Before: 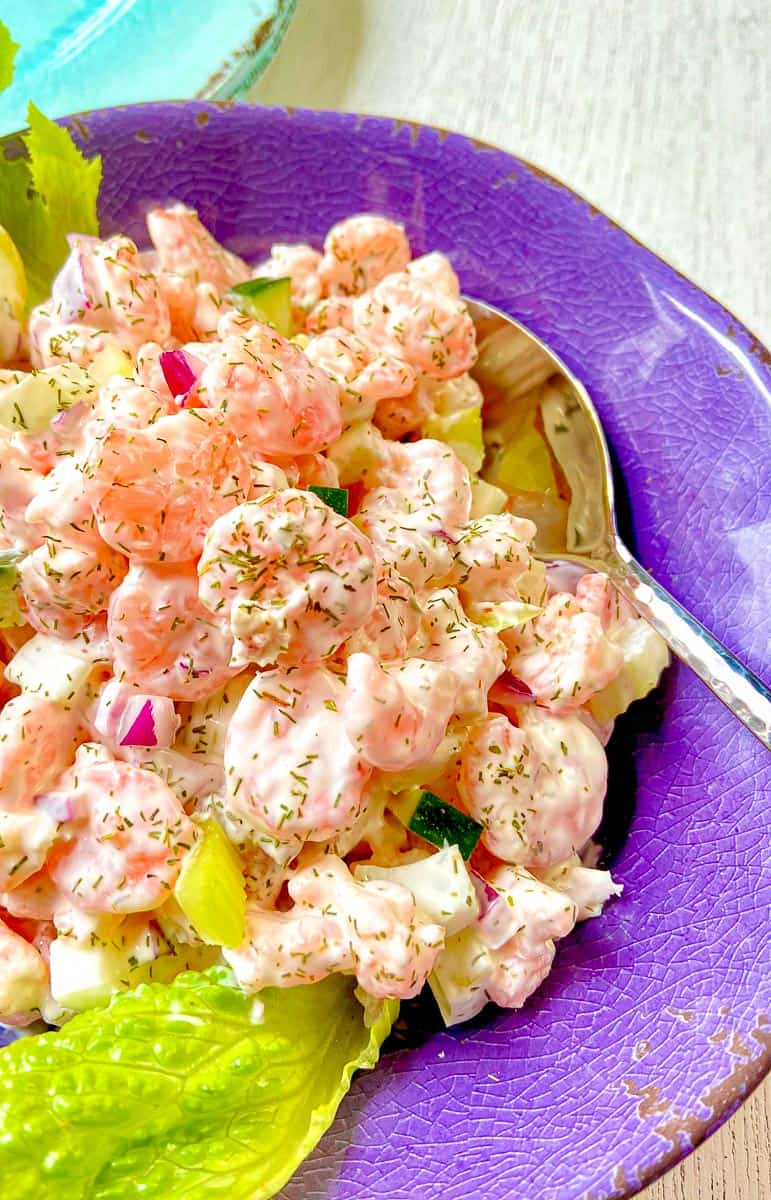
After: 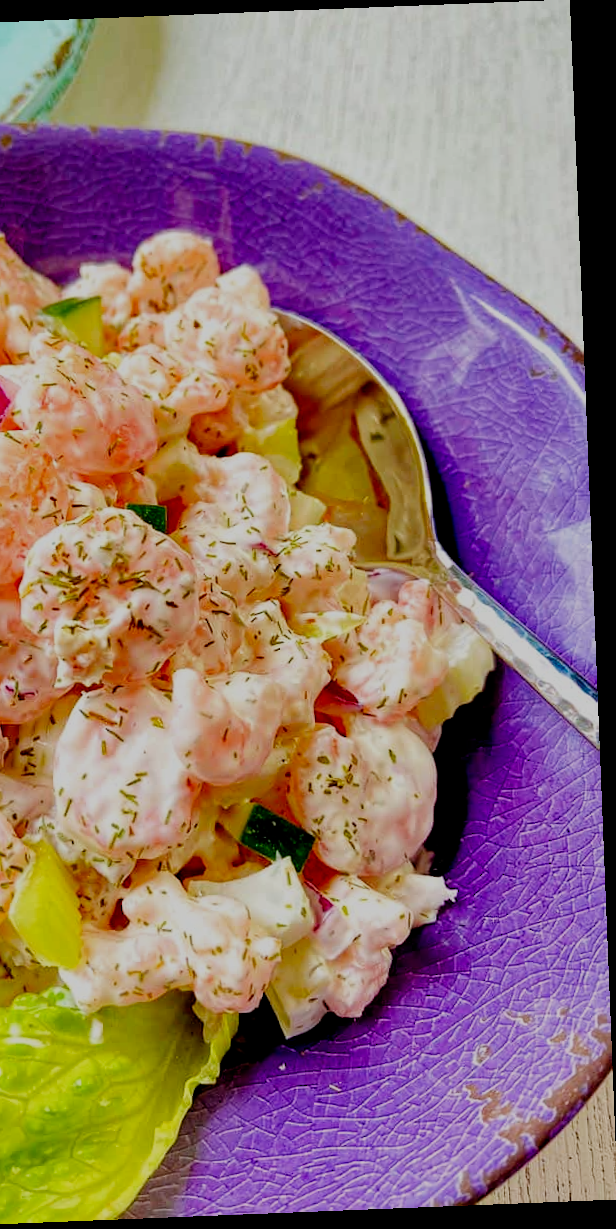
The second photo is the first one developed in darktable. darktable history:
filmic rgb: middle gray luminance 29%, black relative exposure -10.3 EV, white relative exposure 5.5 EV, threshold 6 EV, target black luminance 0%, hardness 3.95, latitude 2.04%, contrast 1.132, highlights saturation mix 5%, shadows ↔ highlights balance 15.11%, add noise in highlights 0, preserve chrominance no, color science v3 (2019), use custom middle-gray values true, iterations of high-quality reconstruction 0, contrast in highlights soft, enable highlight reconstruction true
rotate and perspective: rotation -2.29°, automatic cropping off
crop and rotate: left 24.6%
